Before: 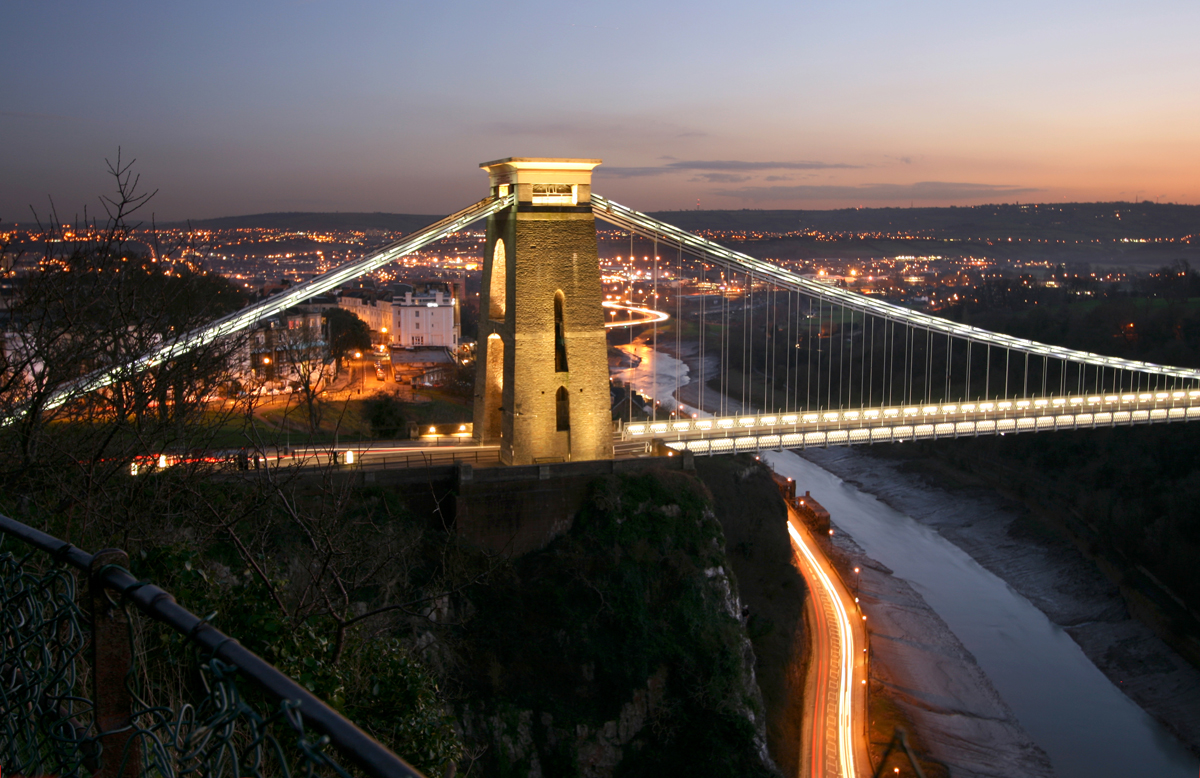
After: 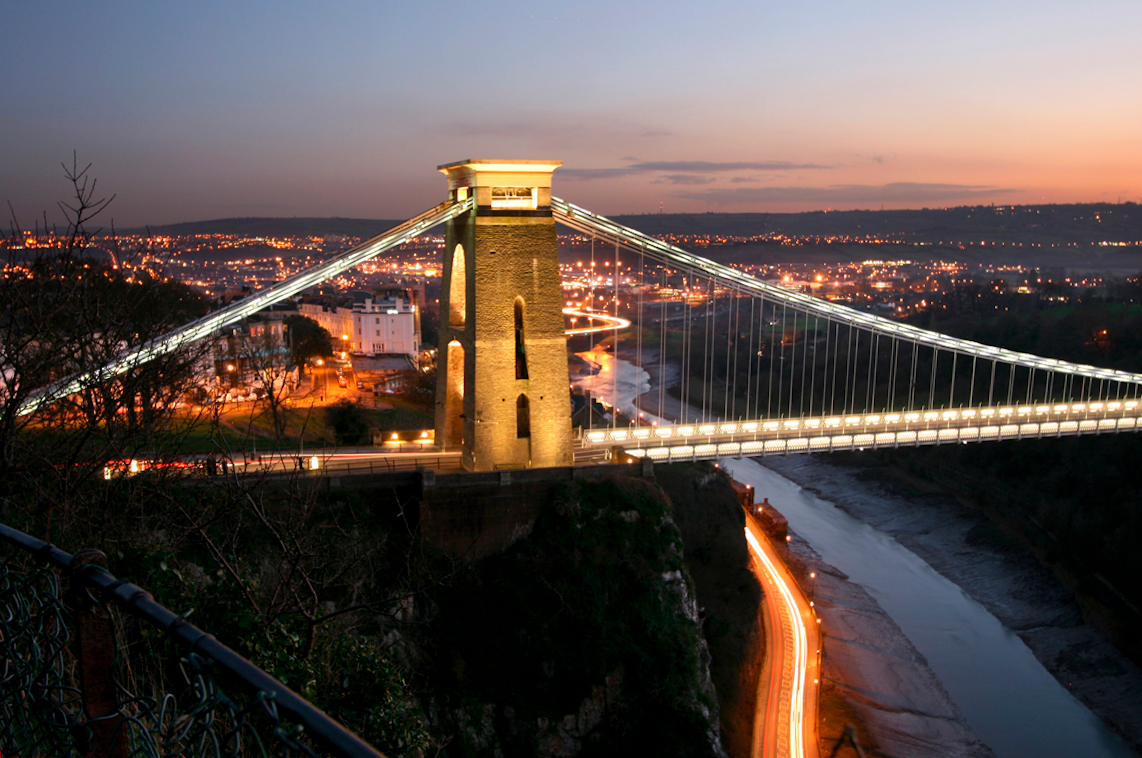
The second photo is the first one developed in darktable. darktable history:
rotate and perspective: rotation 0.074°, lens shift (vertical) 0.096, lens shift (horizontal) -0.041, crop left 0.043, crop right 0.952, crop top 0.024, crop bottom 0.979
local contrast: mode bilateral grid, contrast 15, coarseness 36, detail 105%, midtone range 0.2
